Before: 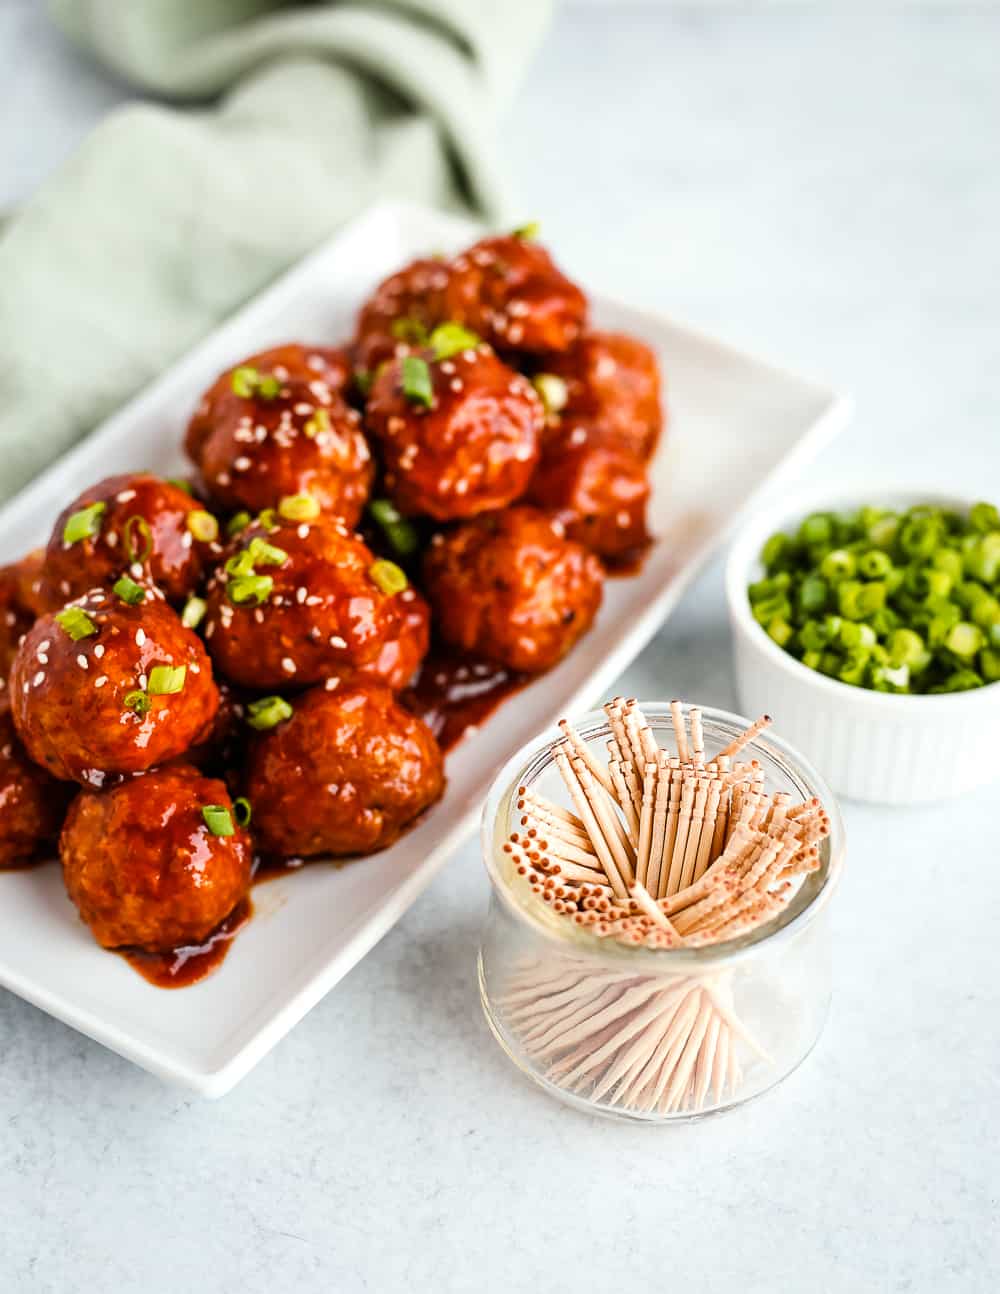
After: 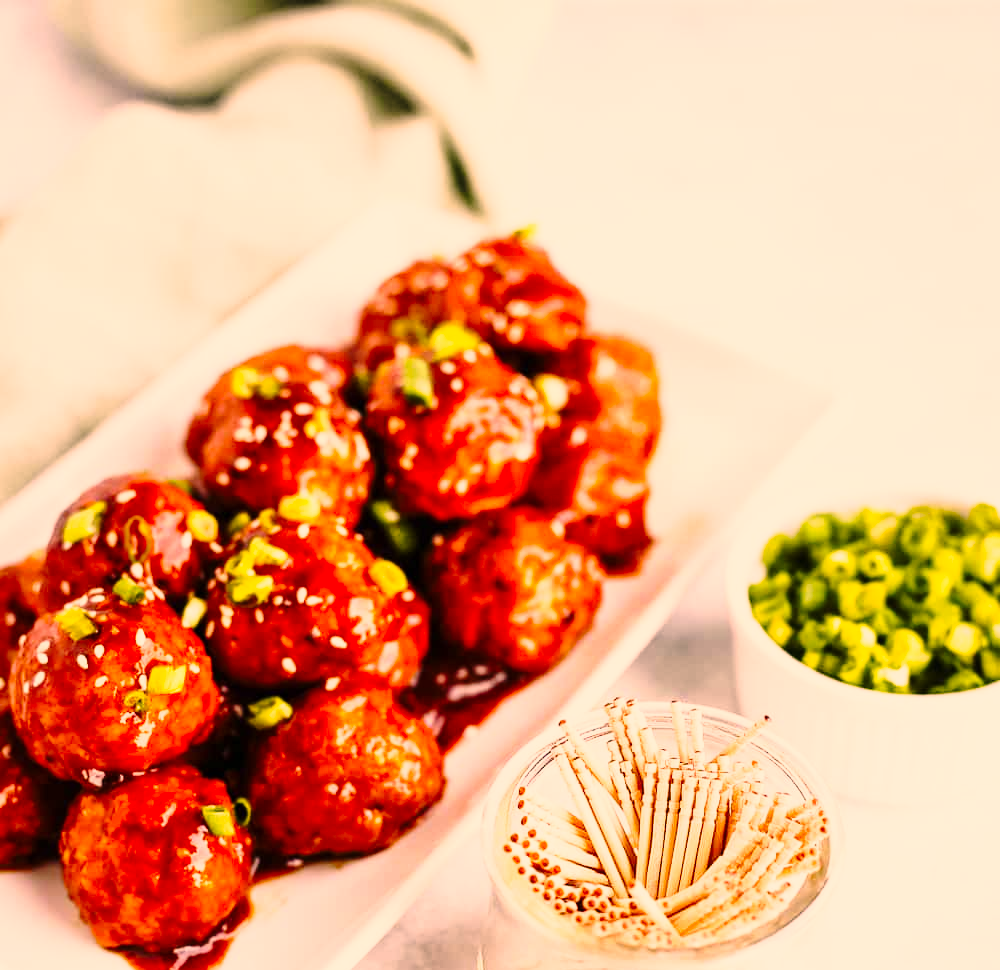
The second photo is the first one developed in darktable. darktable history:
base curve: curves: ch0 [(0, 0) (0.028, 0.03) (0.121, 0.232) (0.46, 0.748) (0.859, 0.968) (1, 1)], preserve colors none
color correction: highlights a* 21.88, highlights b* 22.25
crop: bottom 24.988%
